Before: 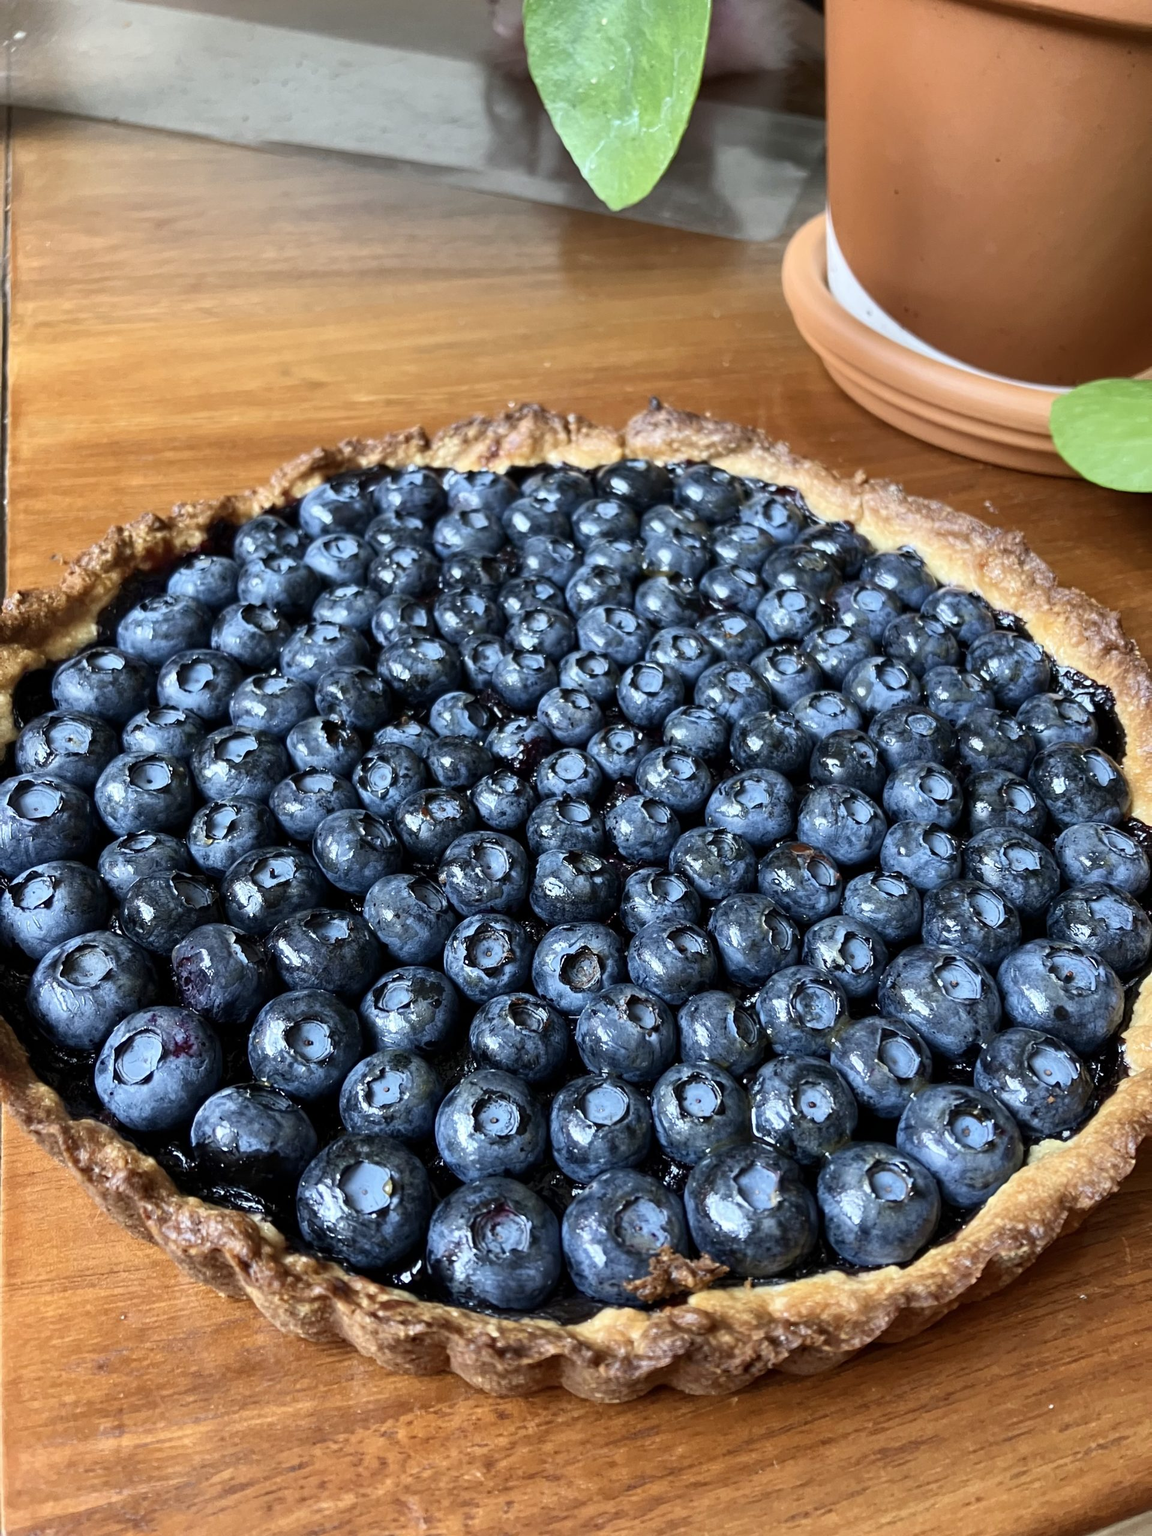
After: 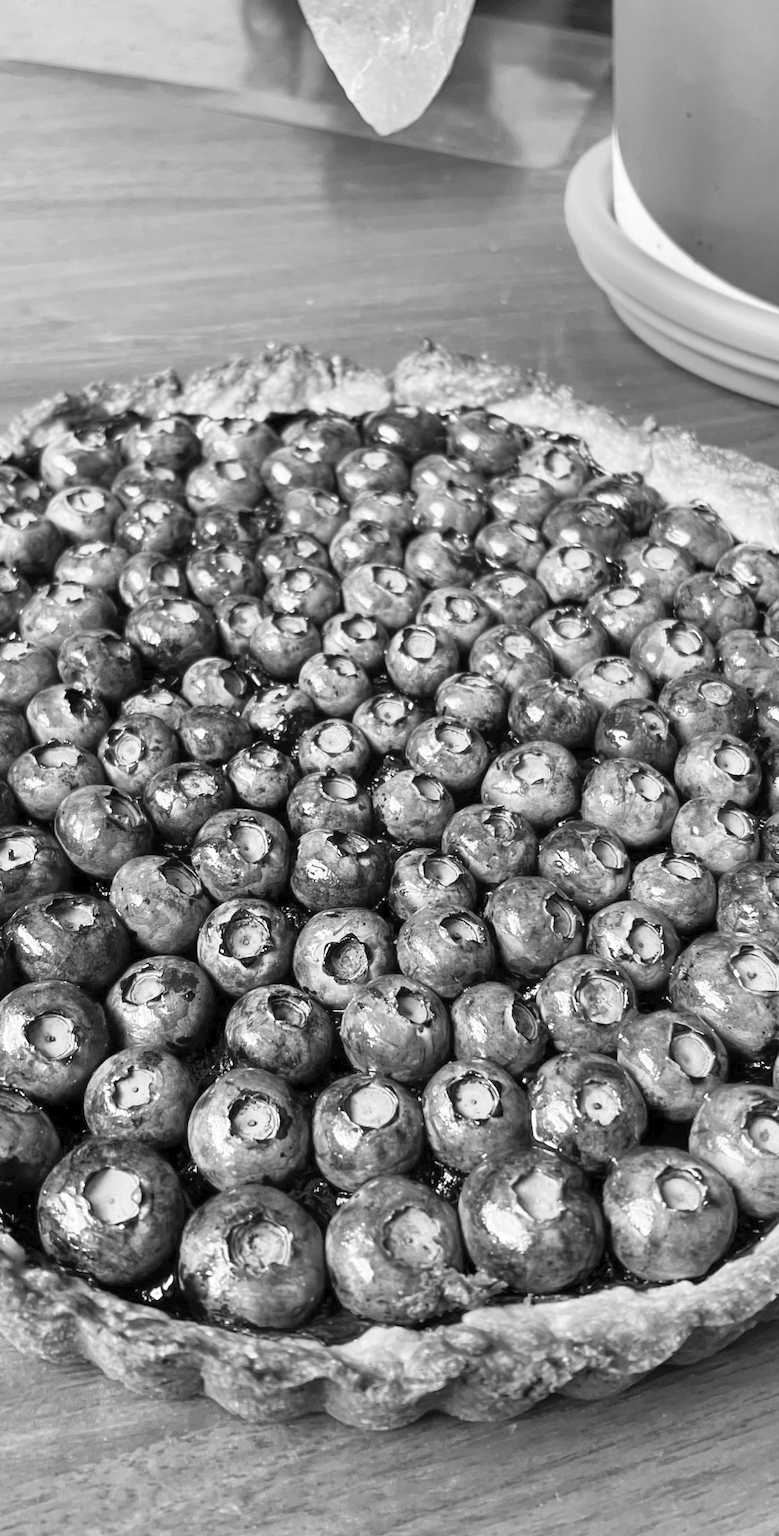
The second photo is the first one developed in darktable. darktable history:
crop and rotate: left 22.761%, top 5.645%, right 14.94%, bottom 2.269%
contrast brightness saturation: contrast 0.105, brightness 0.29, saturation 0.143
color calibration: output gray [0.23, 0.37, 0.4, 0], x 0.37, y 0.382, temperature 4303.44 K
